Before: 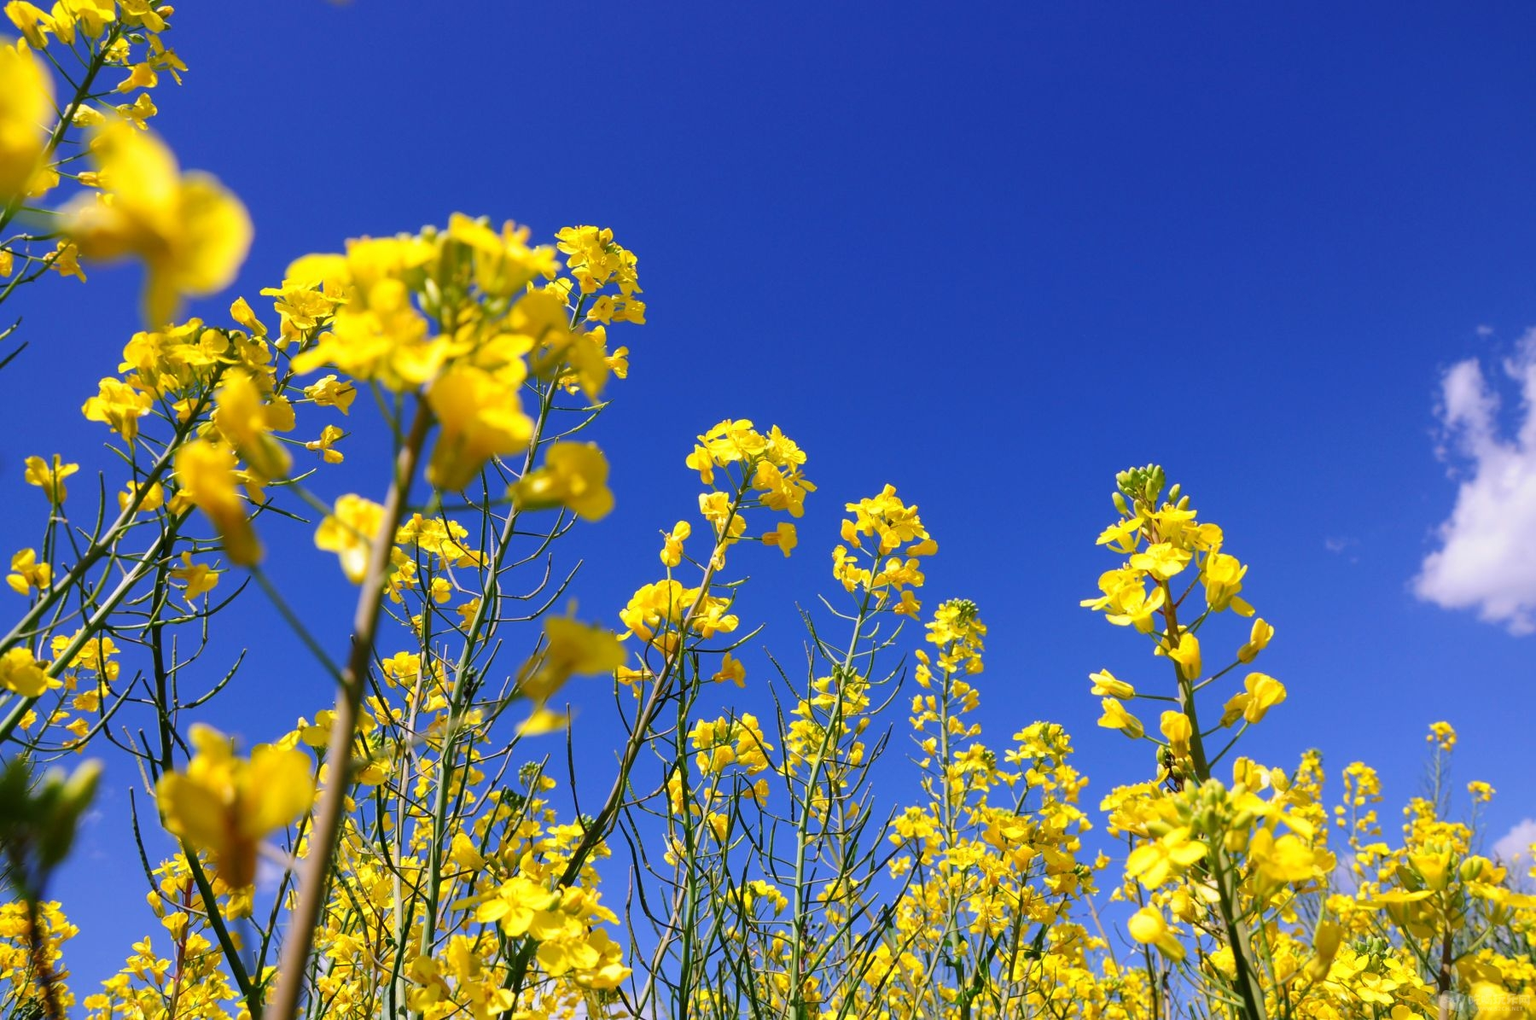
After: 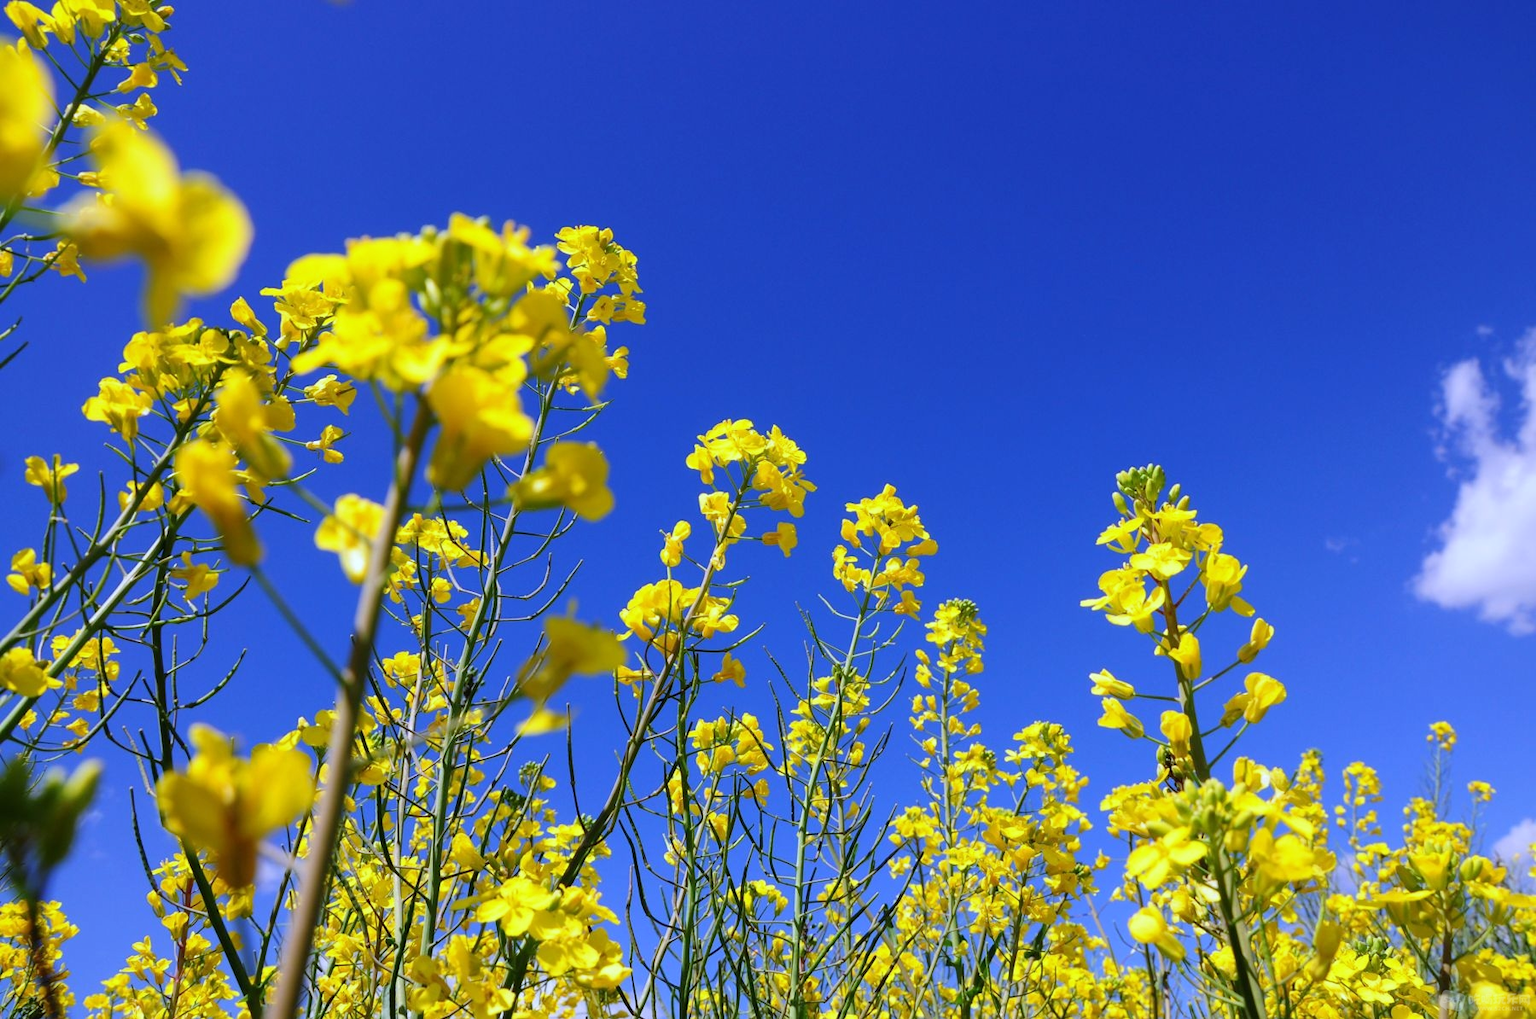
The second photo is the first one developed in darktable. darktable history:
white balance: red 0.924, blue 1.095
tone equalizer: -8 EV -0.55 EV
